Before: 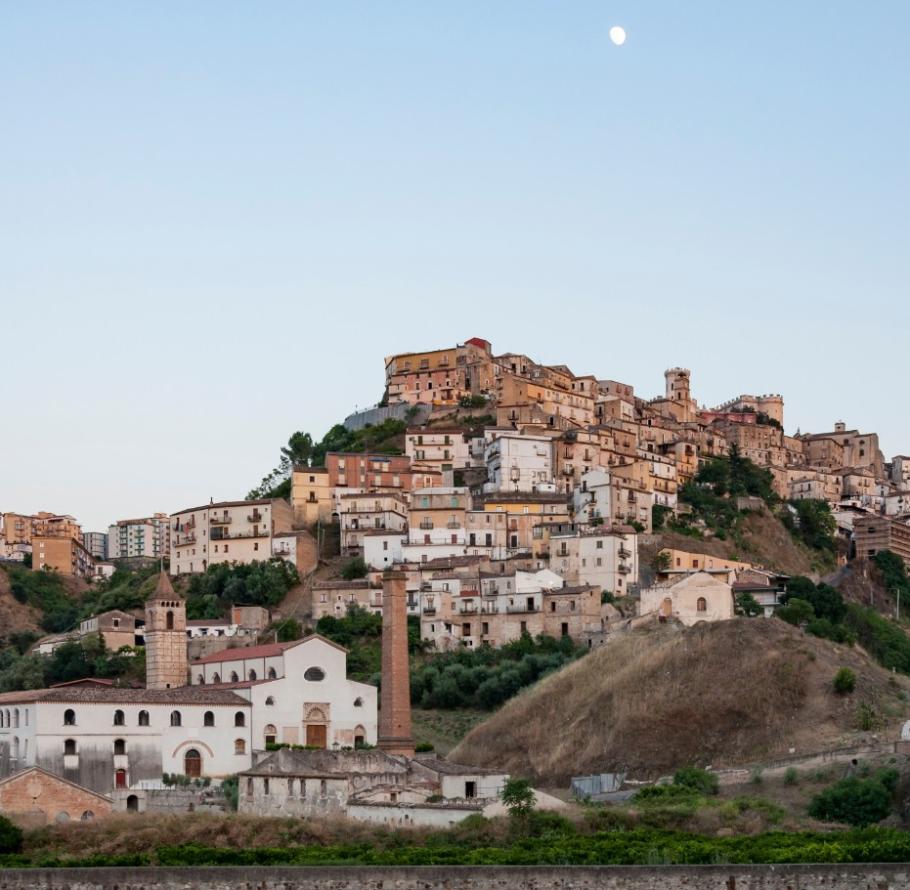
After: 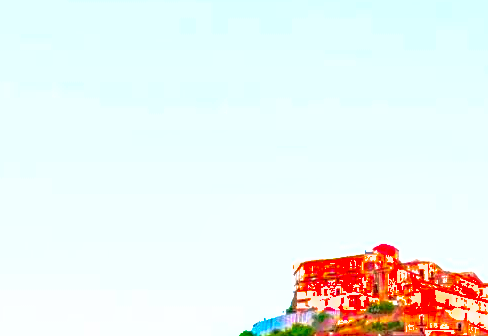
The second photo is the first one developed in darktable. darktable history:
color correction: highlights a* 1.59, highlights b* -1.7, saturation 2.48
crop: left 10.121%, top 10.631%, right 36.218%, bottom 51.526%
local contrast: on, module defaults
base curve: preserve colors none
exposure: black level correction 0.001, exposure 2 EV, compensate highlight preservation false
contrast brightness saturation: contrast 0.23, brightness 0.1, saturation 0.29
shadows and highlights: highlights -60
